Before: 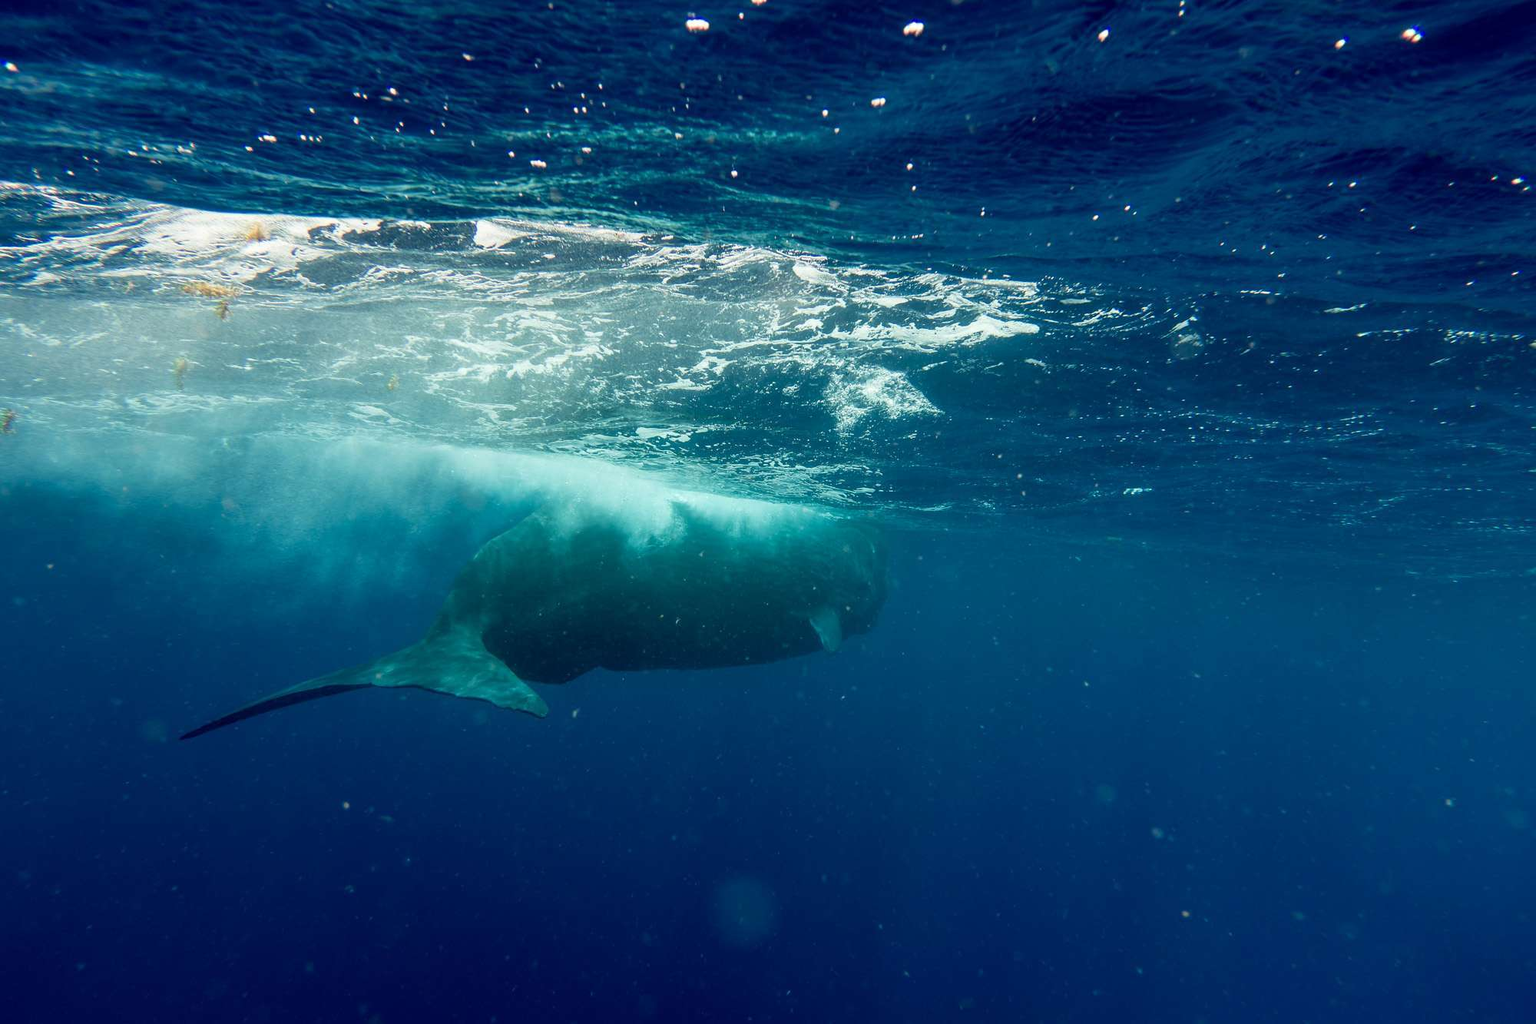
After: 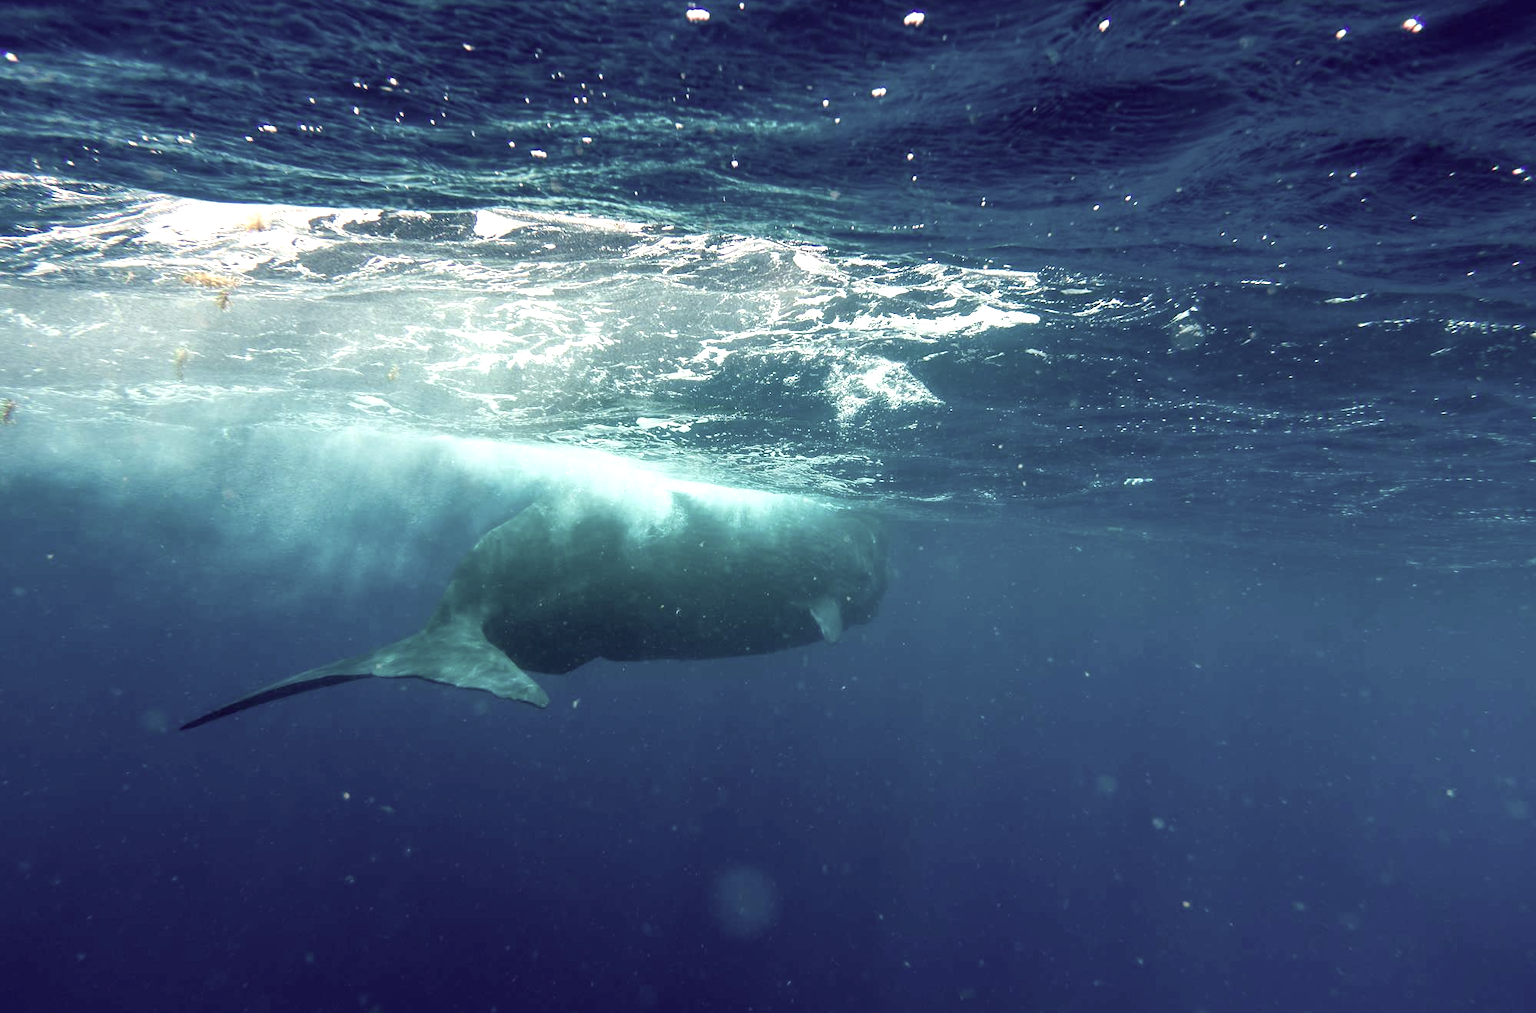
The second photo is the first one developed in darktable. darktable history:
exposure: black level correction 0, exposure 0.7 EV, compensate exposure bias true, compensate highlight preservation false
color correction: highlights a* 5.59, highlights b* 5.24, saturation 0.68
crop: top 1.049%, right 0.001%
